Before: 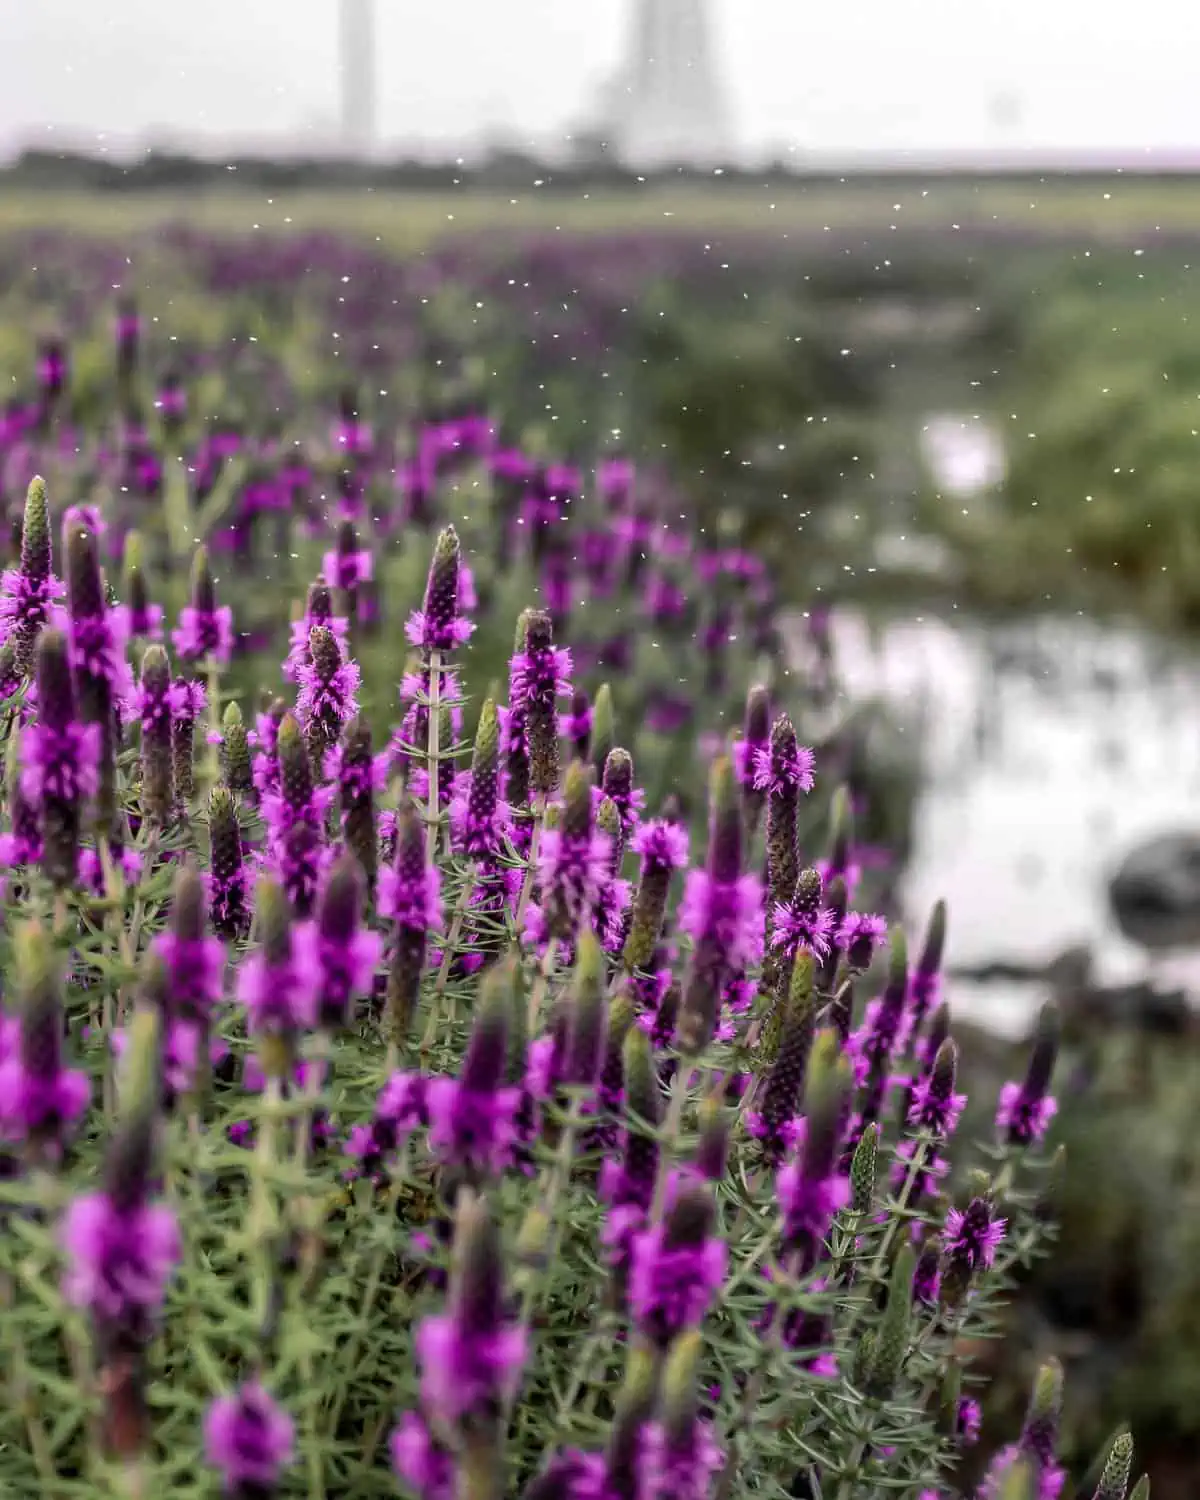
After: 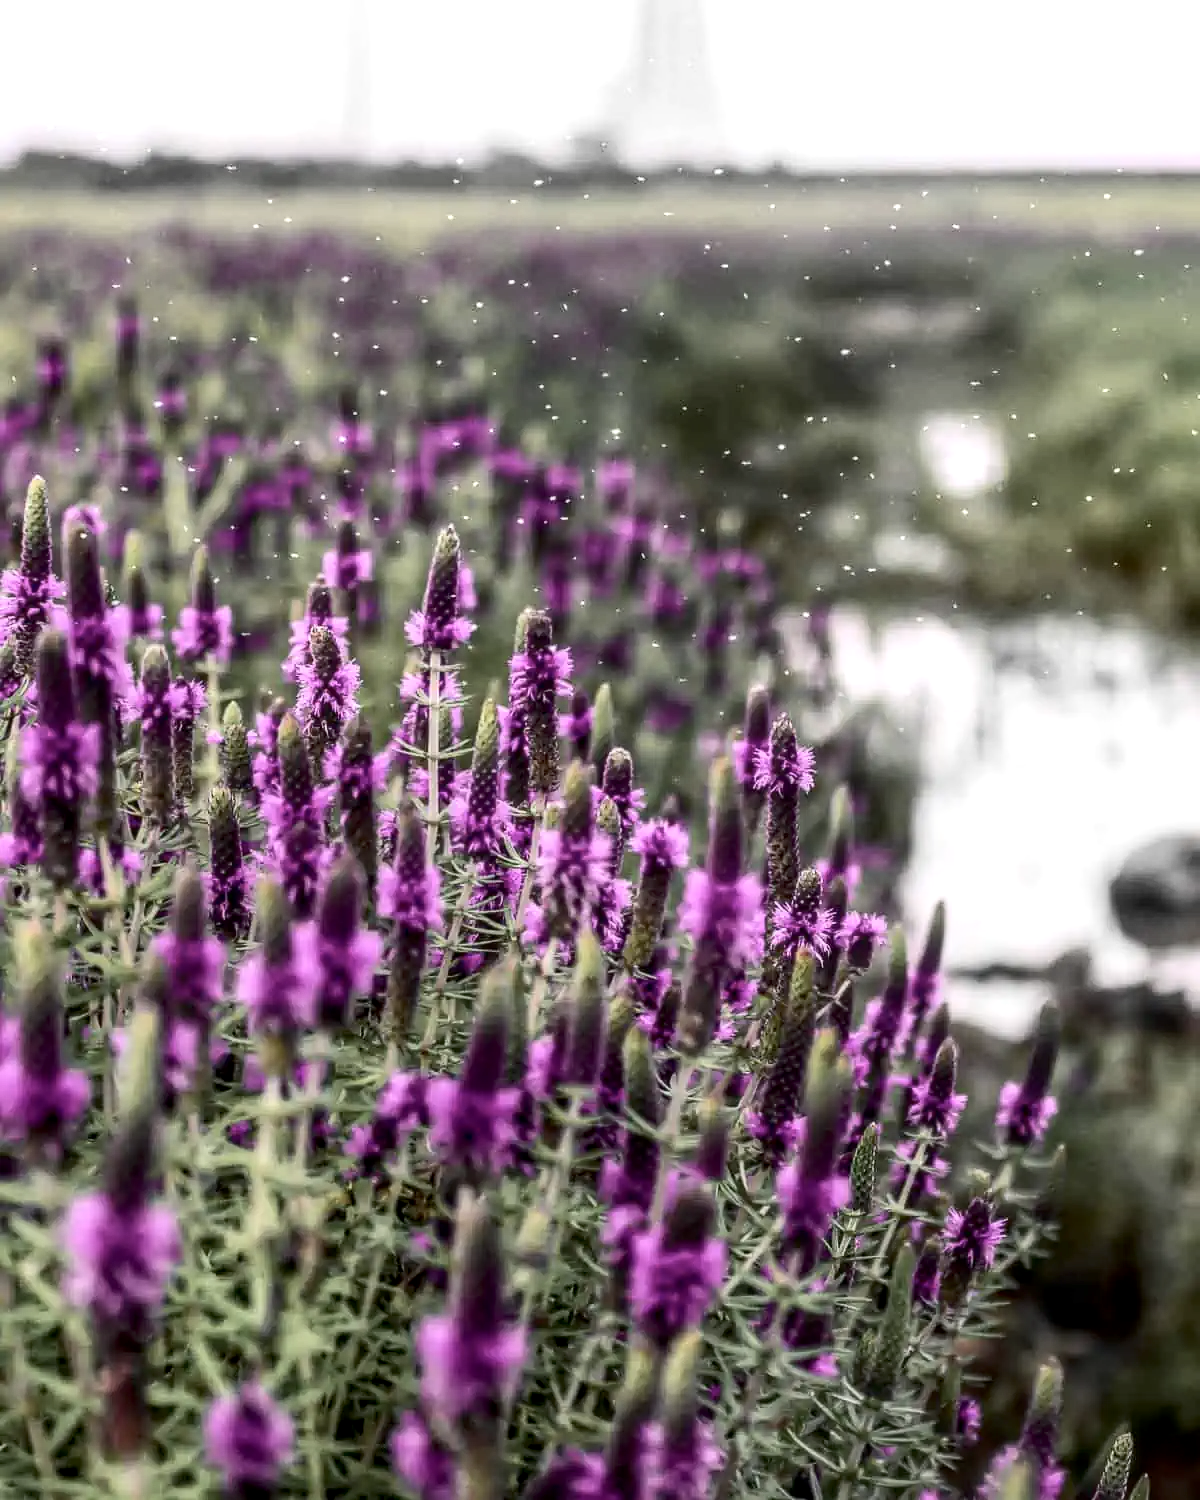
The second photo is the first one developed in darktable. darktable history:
contrast equalizer: y [[0.46, 0.454, 0.451, 0.451, 0.455, 0.46], [0.5 ×6], [0.5 ×6], [0 ×6], [0 ×6]]
local contrast: on, module defaults
contrast brightness saturation: contrast 0.25, saturation -0.31
exposure: black level correction 0.005, exposure 0.417 EV, compensate highlight preservation false
